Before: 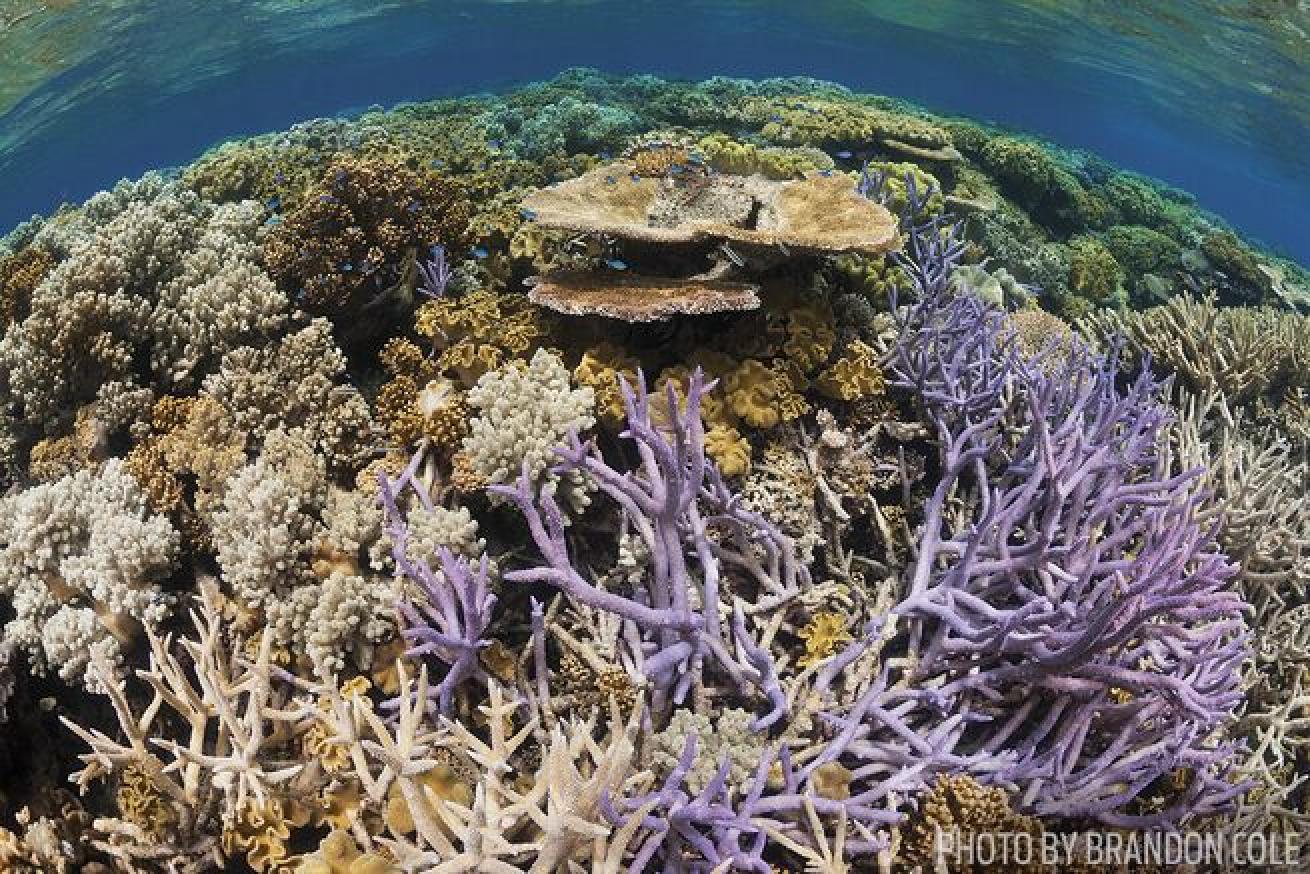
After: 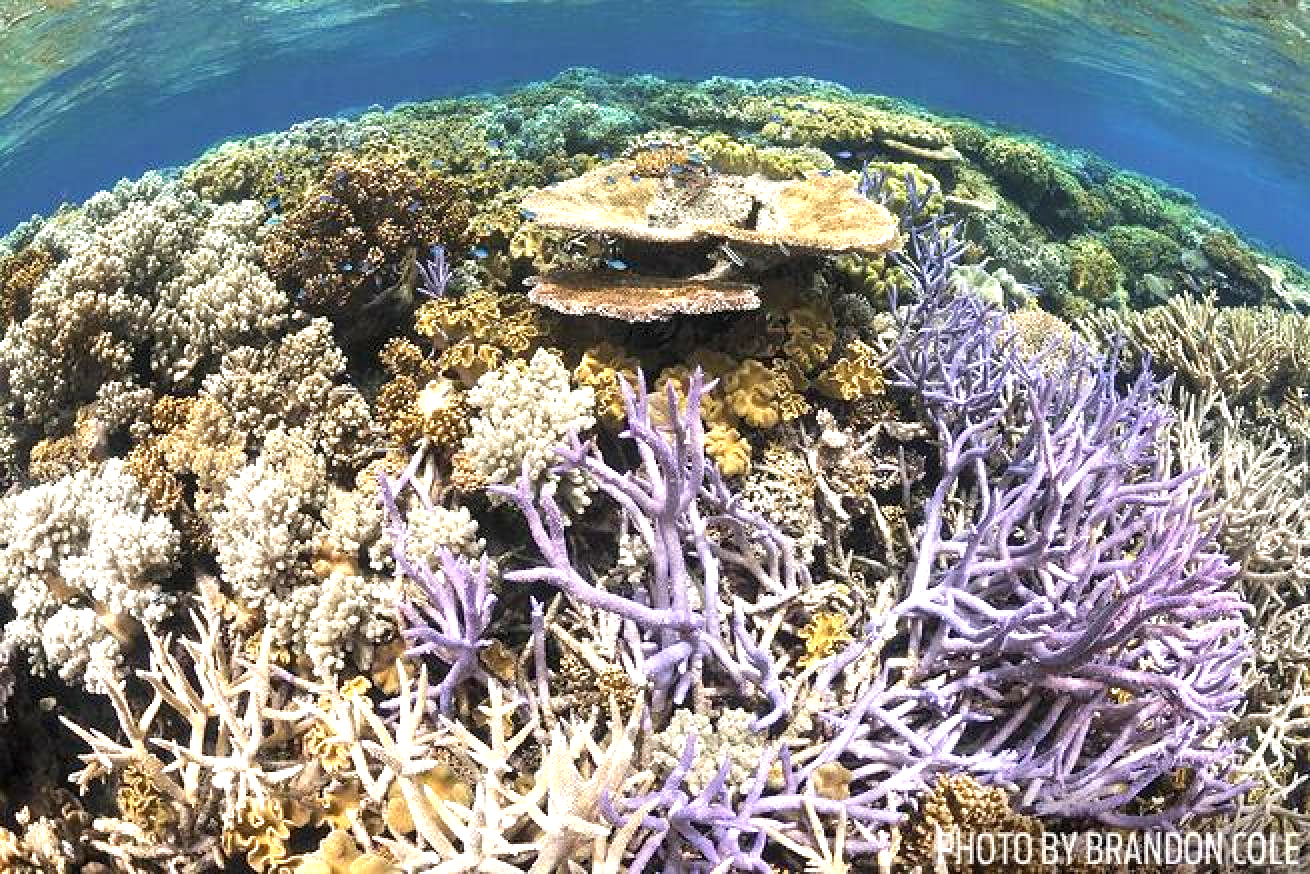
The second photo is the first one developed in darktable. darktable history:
contrast equalizer: y [[0.509, 0.517, 0.523, 0.523, 0.517, 0.509], [0.5 ×6], [0.5 ×6], [0 ×6], [0 ×6]]
levels: levels [0, 0.498, 1]
exposure: black level correction 0, exposure 1.015 EV, compensate exposure bias true, compensate highlight preservation false
